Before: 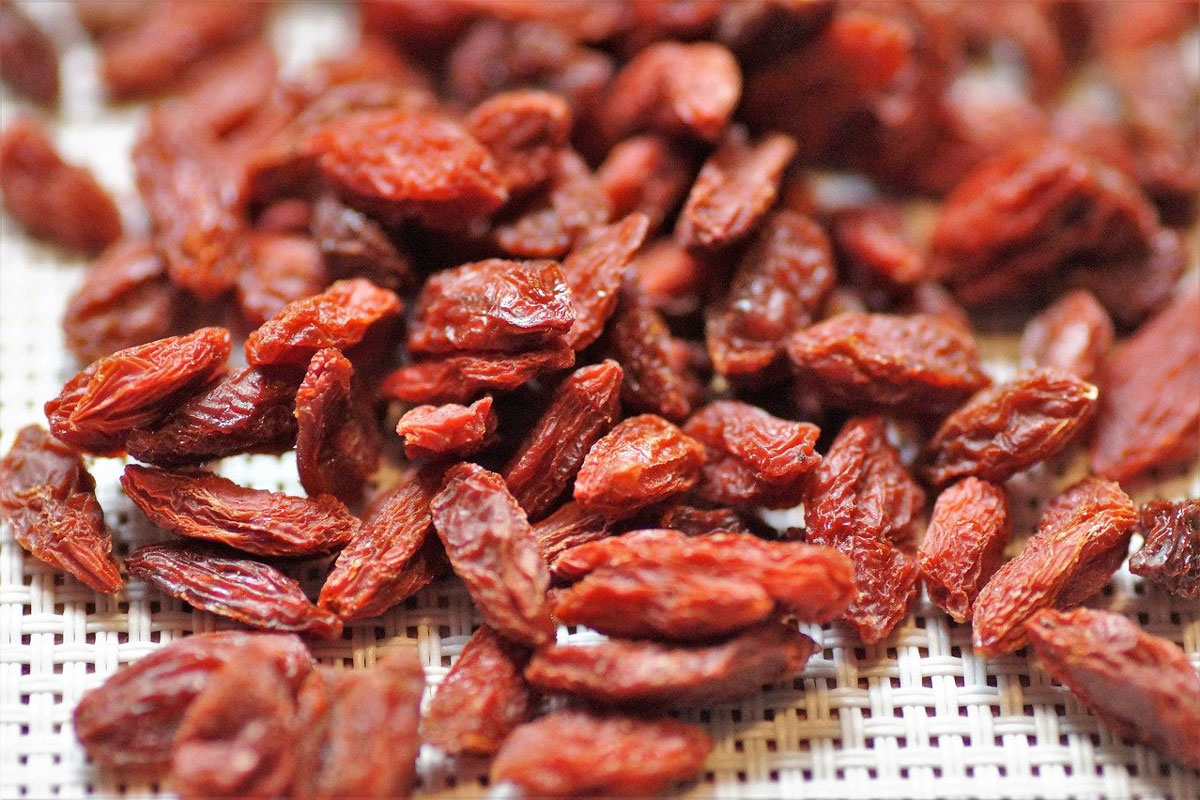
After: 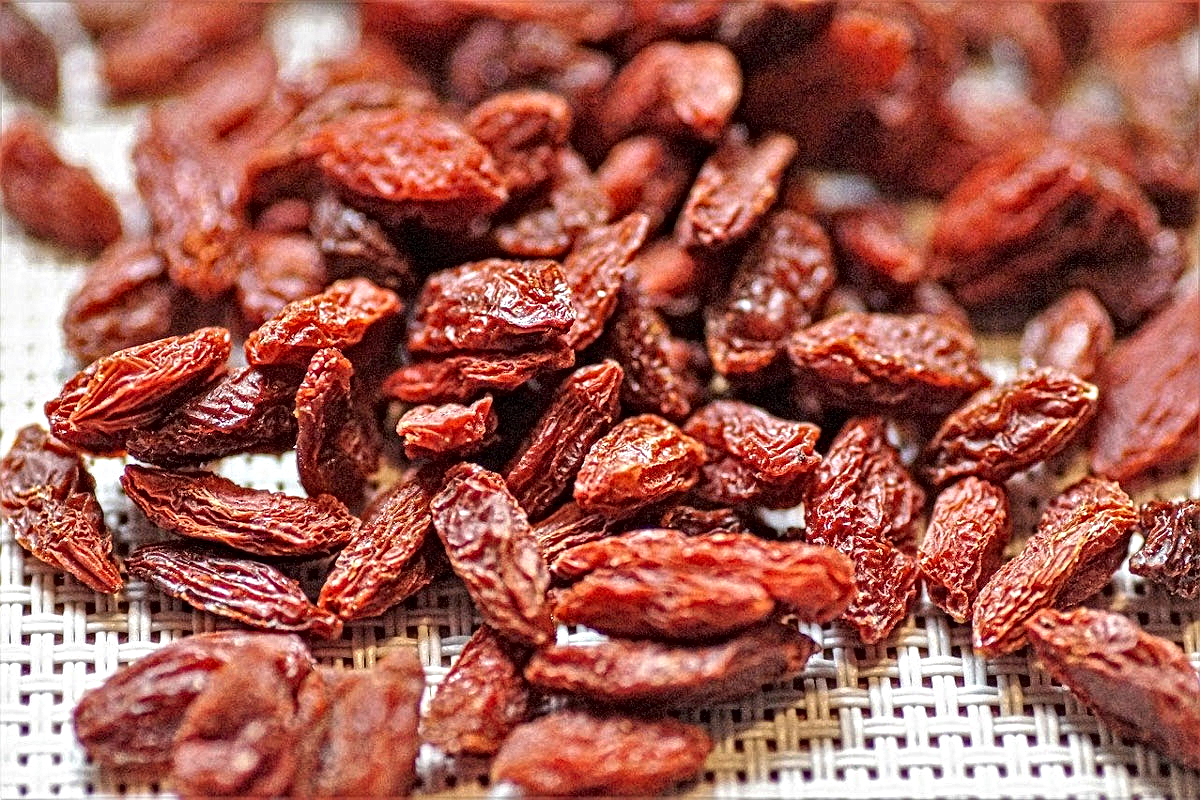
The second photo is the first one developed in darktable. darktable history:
local contrast: mode bilateral grid, contrast 20, coarseness 3, detail 298%, midtone range 0.2
exposure: black level correction 0.001, compensate highlight preservation false
